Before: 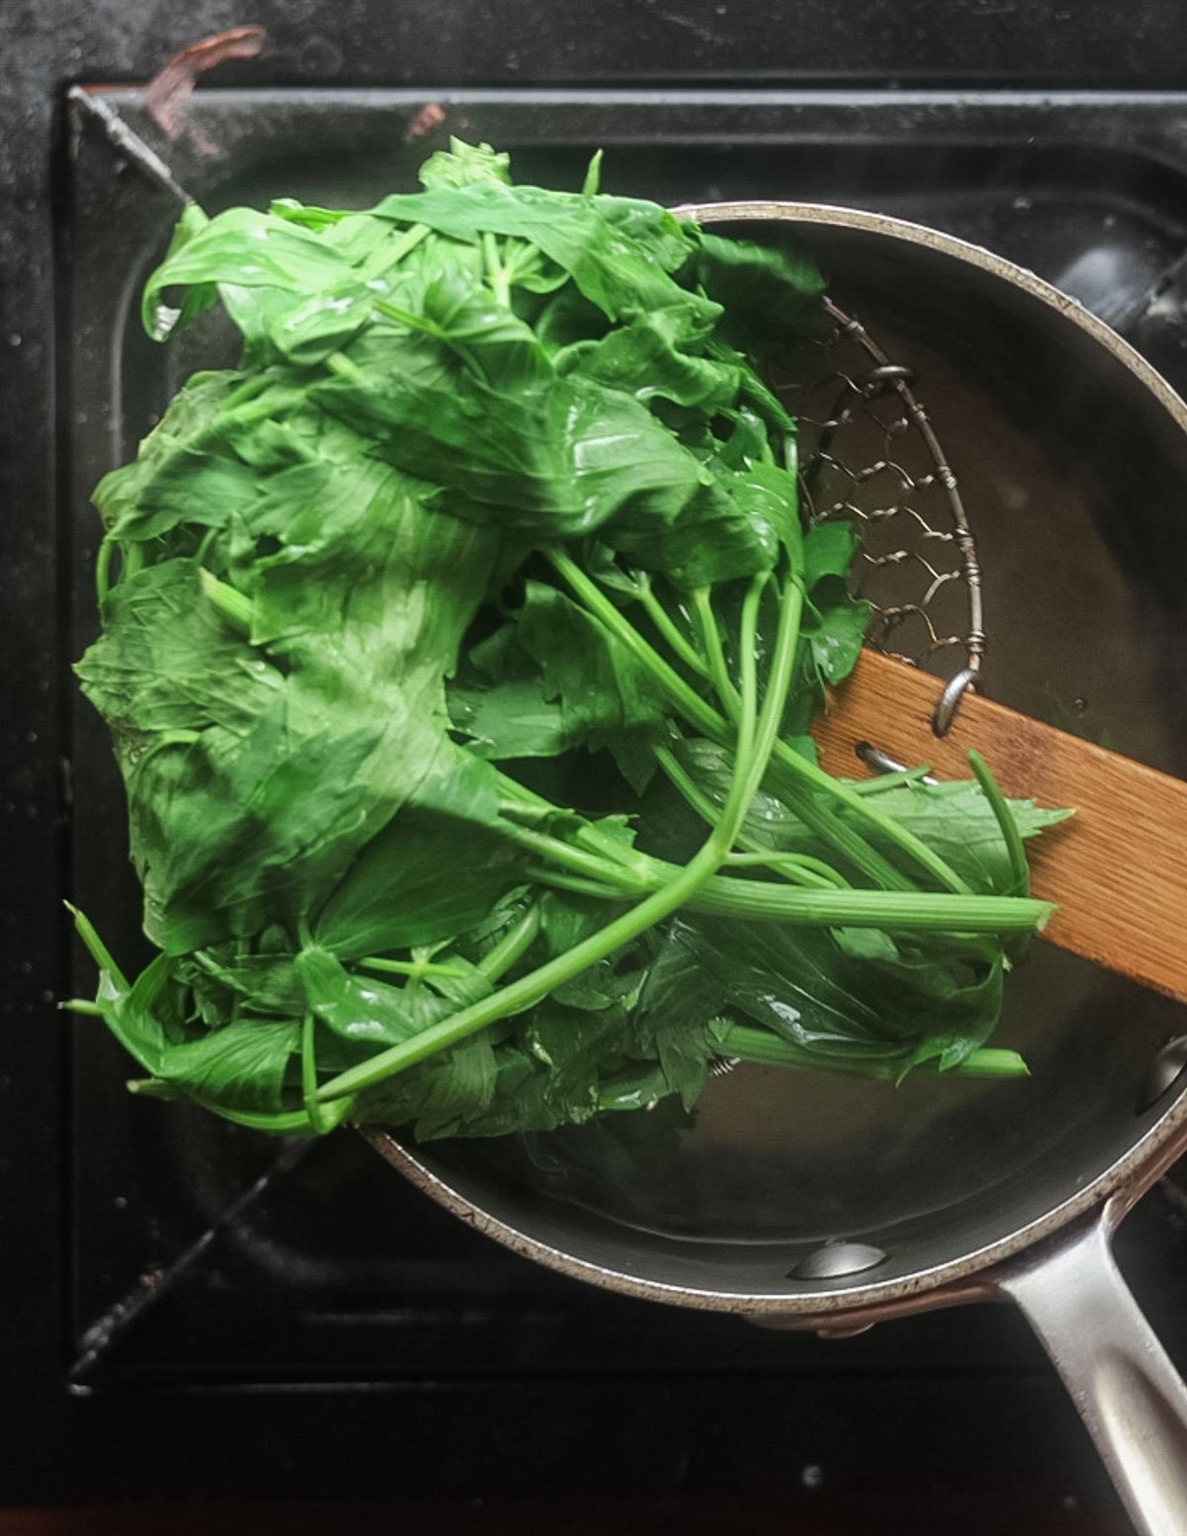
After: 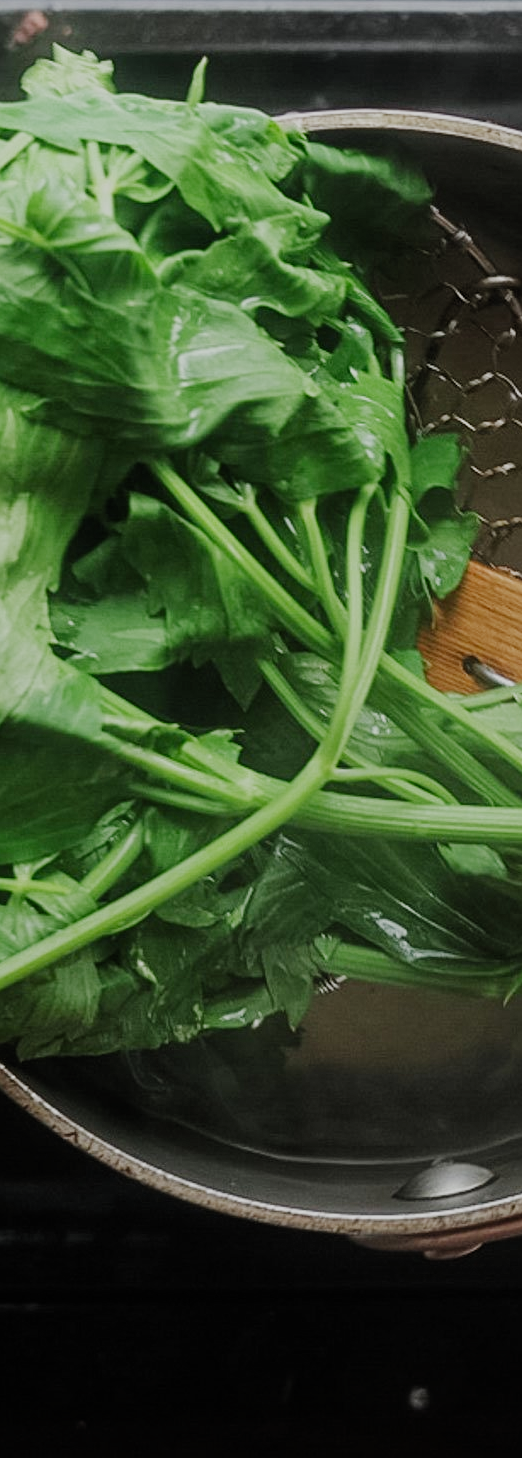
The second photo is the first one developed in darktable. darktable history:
crop: left 33.538%, top 6.079%, right 22.873%
sharpen: radius 1.307, amount 0.293, threshold 0.027
filmic rgb: black relative exposure -7.65 EV, white relative exposure 4.56 EV, hardness 3.61, contrast 0.986, preserve chrominance no, color science v5 (2021), contrast in shadows safe, contrast in highlights safe
